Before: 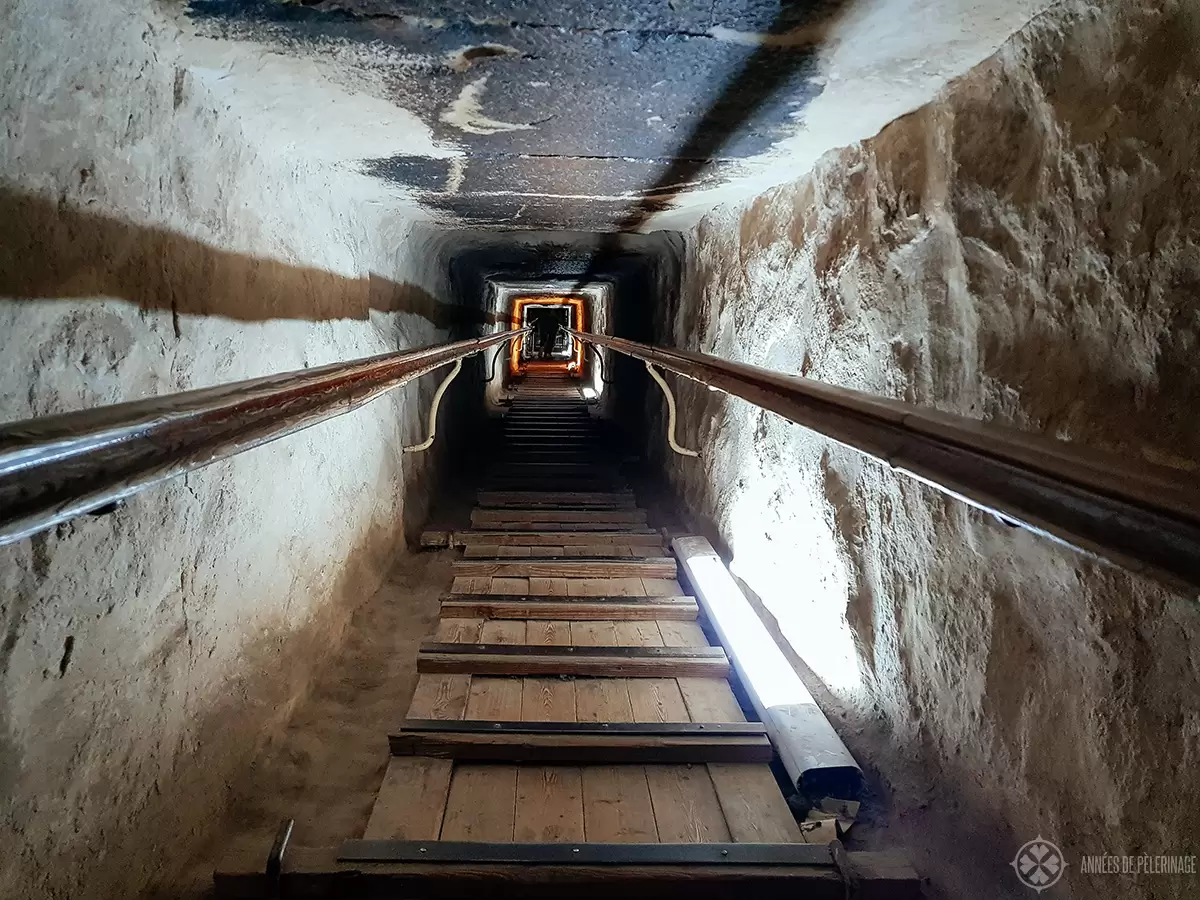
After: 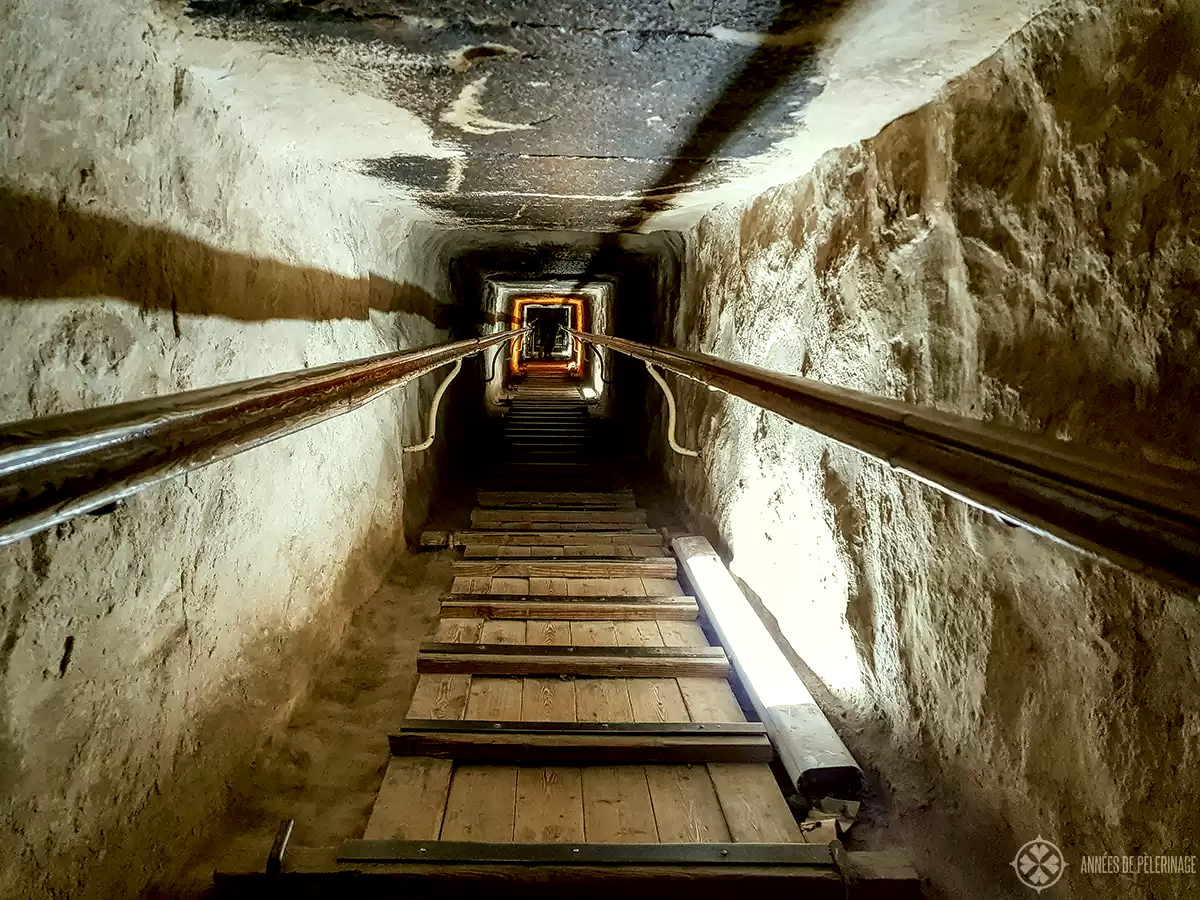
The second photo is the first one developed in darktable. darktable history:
color correction: highlights a* -1.31, highlights b* 10.31, shadows a* 0.346, shadows b* 18.74
local contrast: detail 150%
